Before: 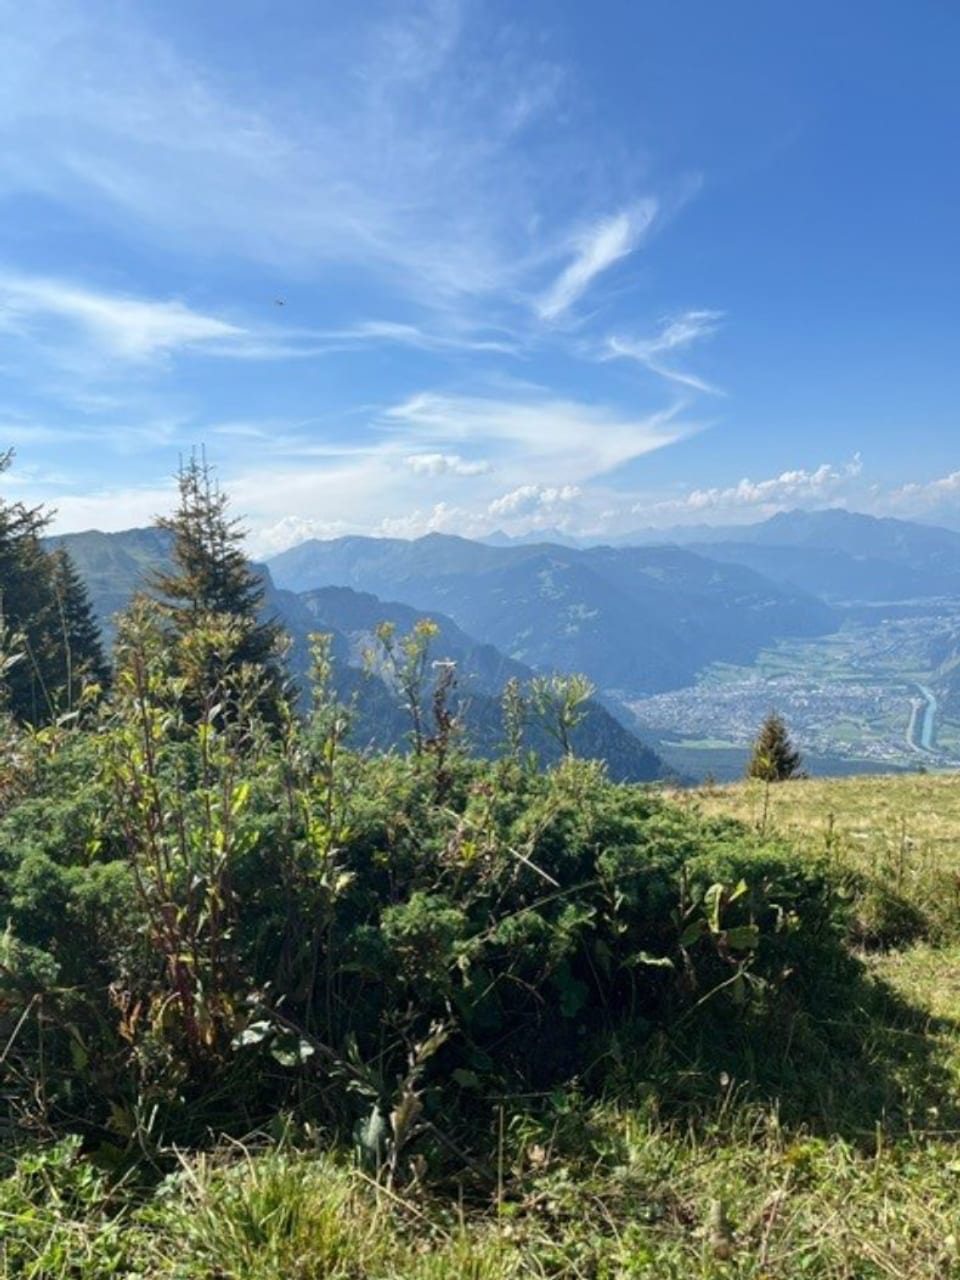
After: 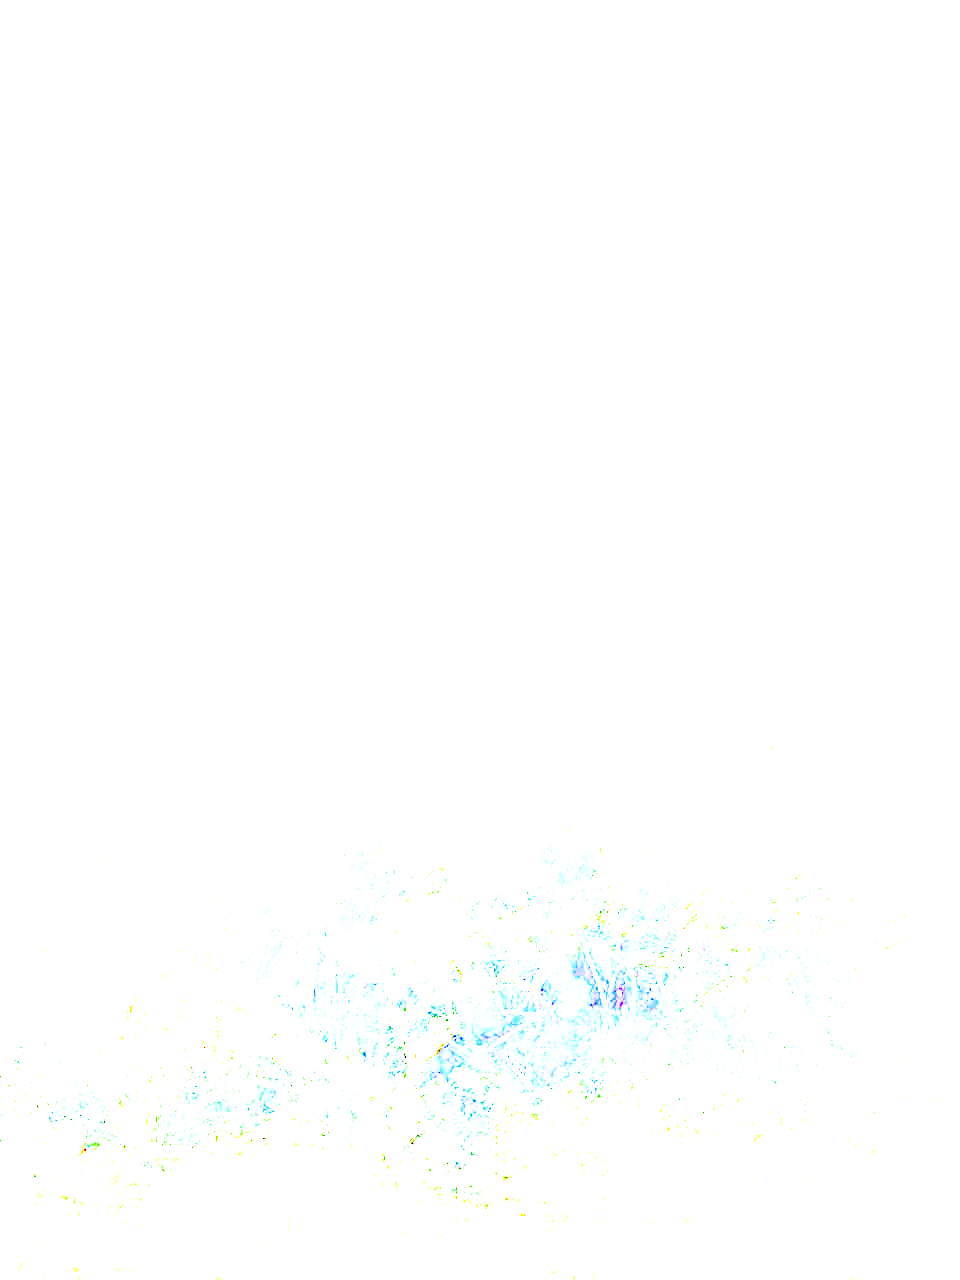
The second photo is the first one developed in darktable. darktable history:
exposure: exposure 7.956 EV, compensate exposure bias true, compensate highlight preservation false
base curve: curves: ch0 [(0, 0) (0.012, 0.01) (0.073, 0.168) (0.31, 0.711) (0.645, 0.957) (1, 1)], preserve colors none
